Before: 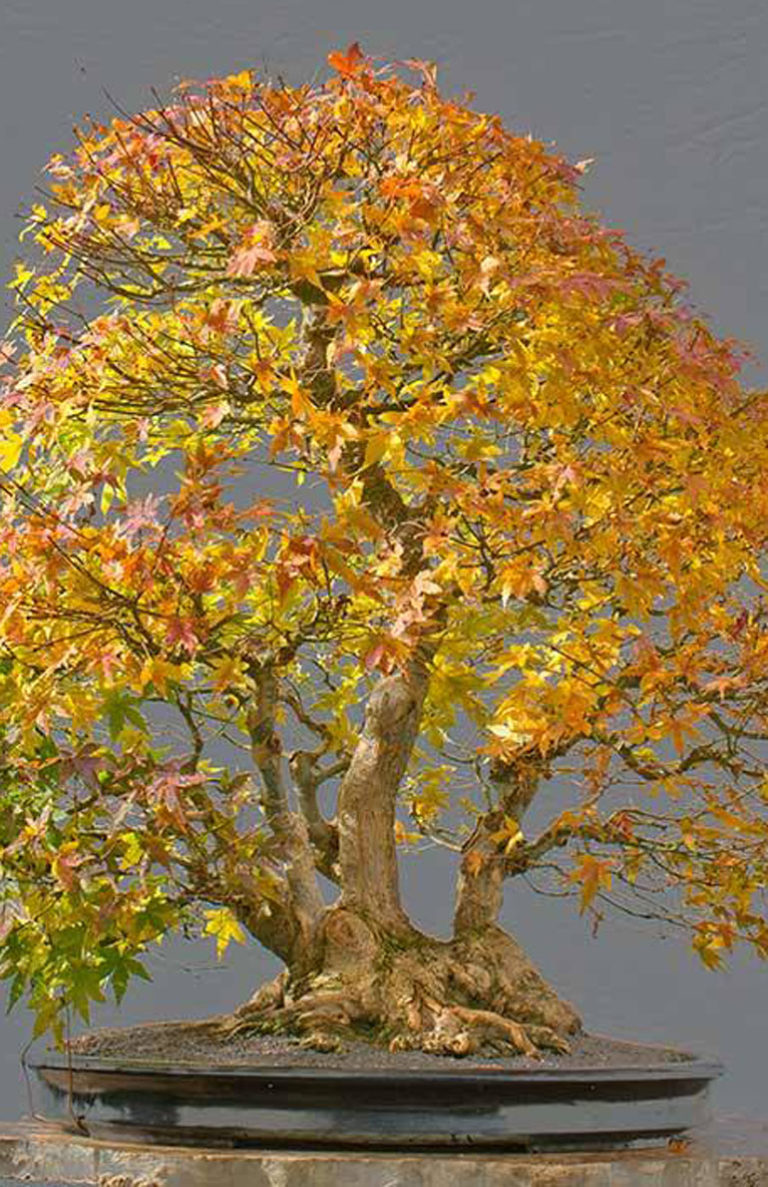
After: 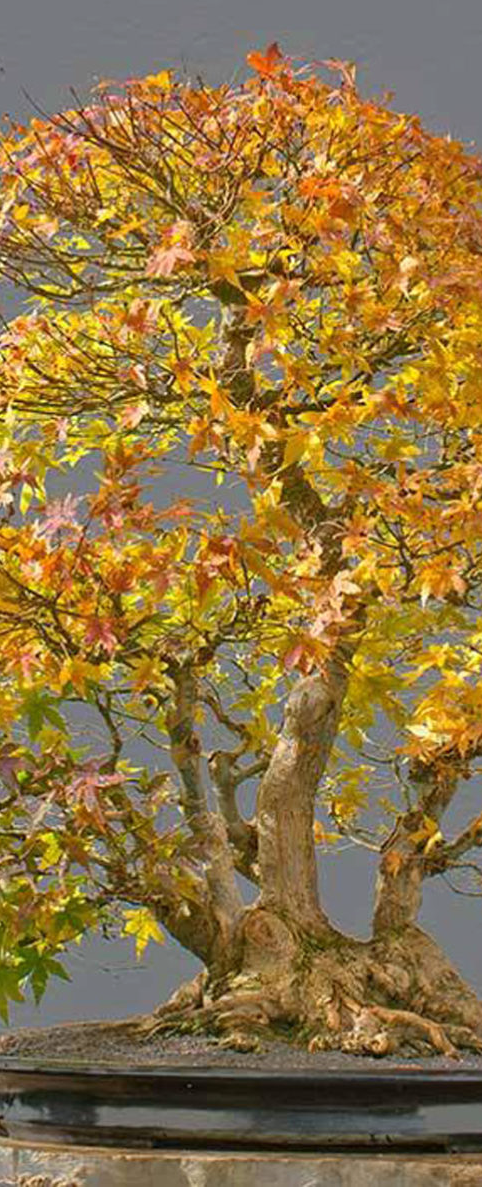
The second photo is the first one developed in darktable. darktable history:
crop: left 10.644%, right 26.528%
tone equalizer: on, module defaults
